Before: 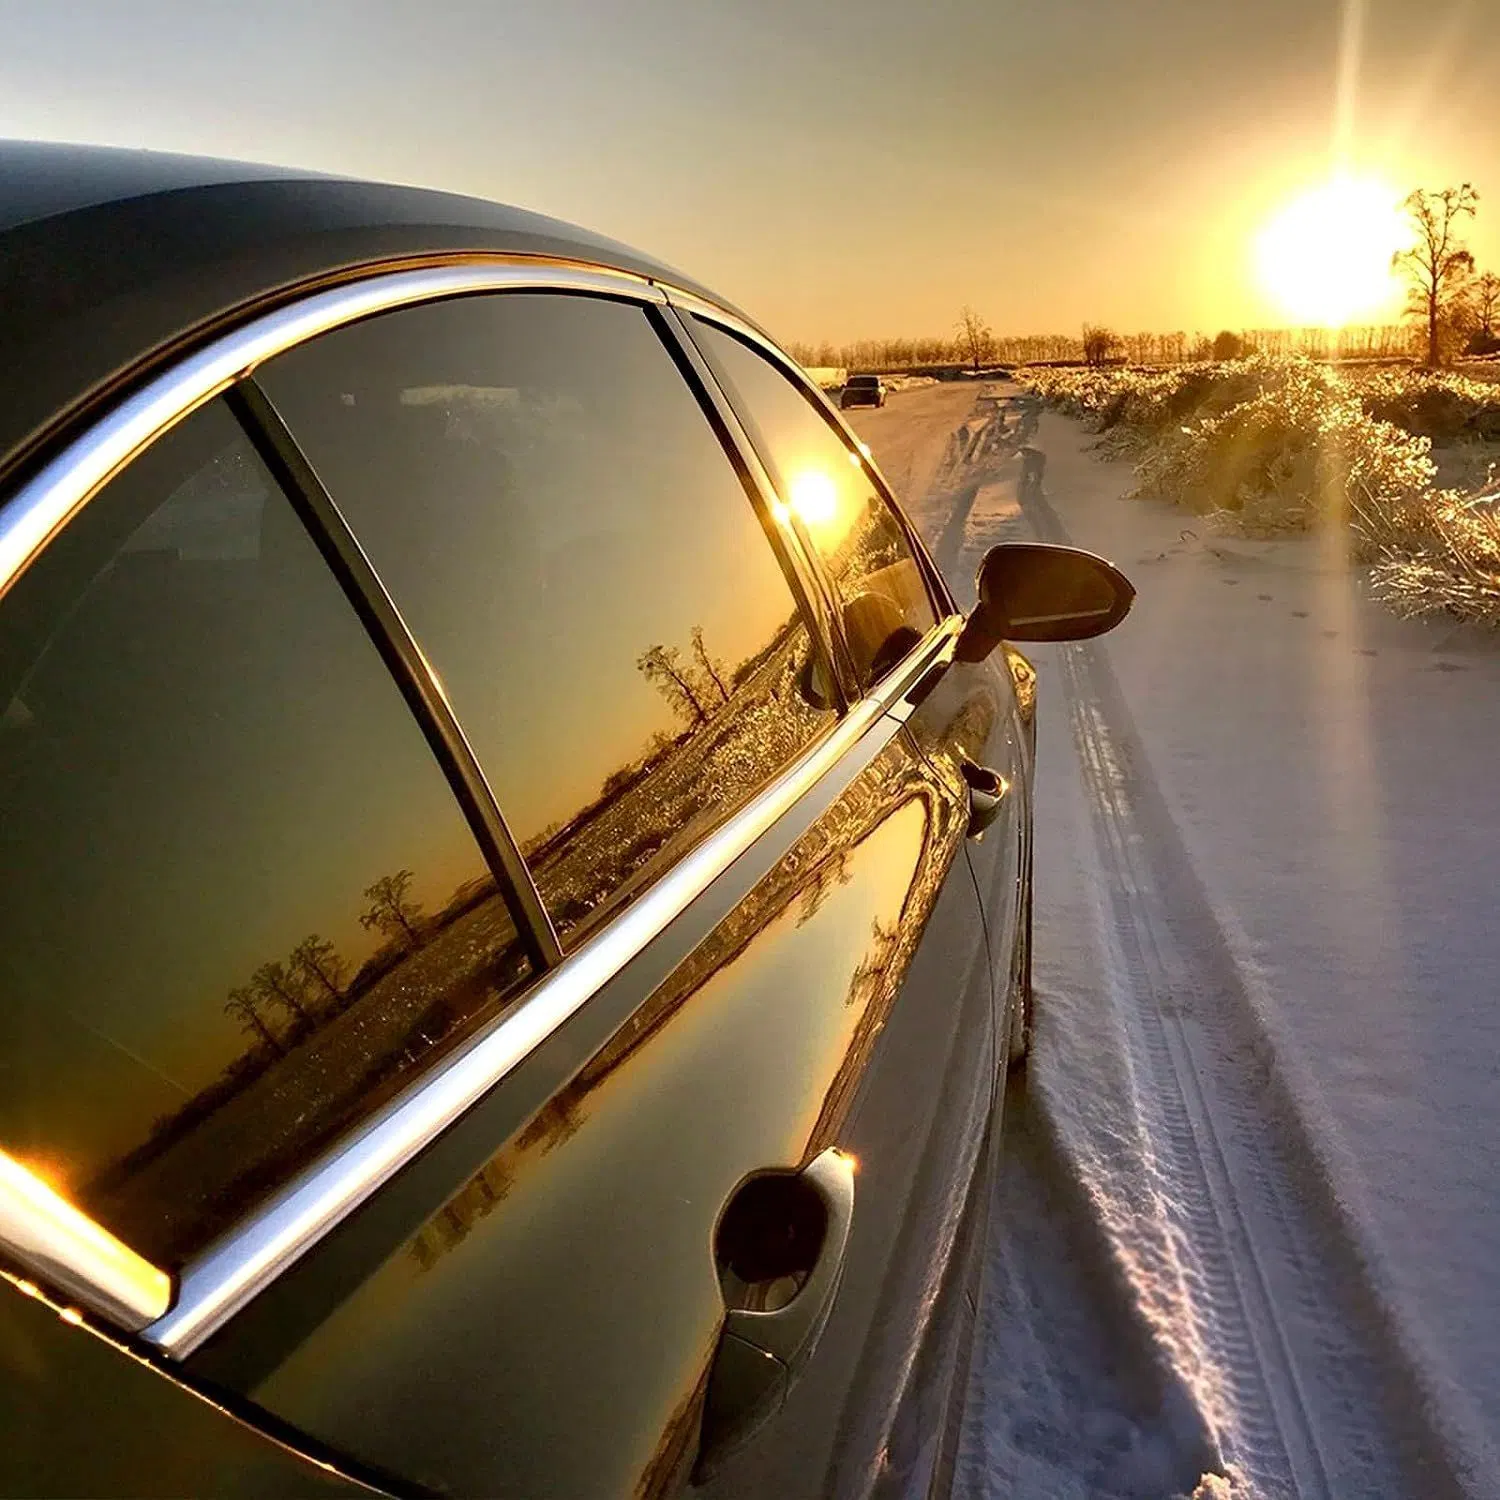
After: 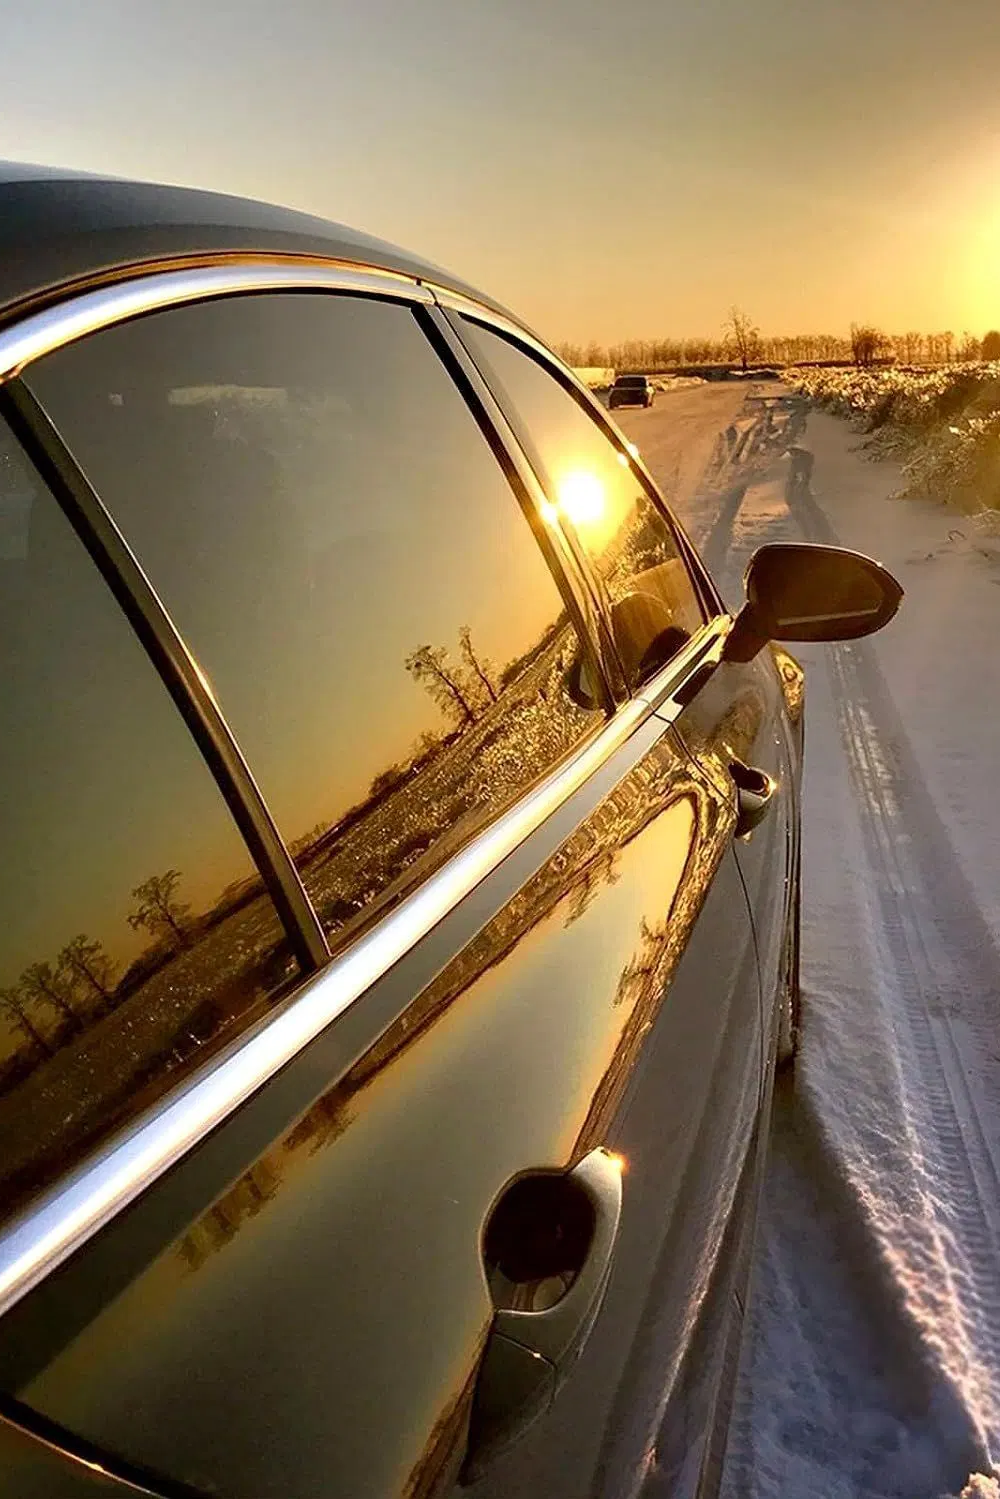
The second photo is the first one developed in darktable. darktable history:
crop and rotate: left 15.555%, right 17.743%
